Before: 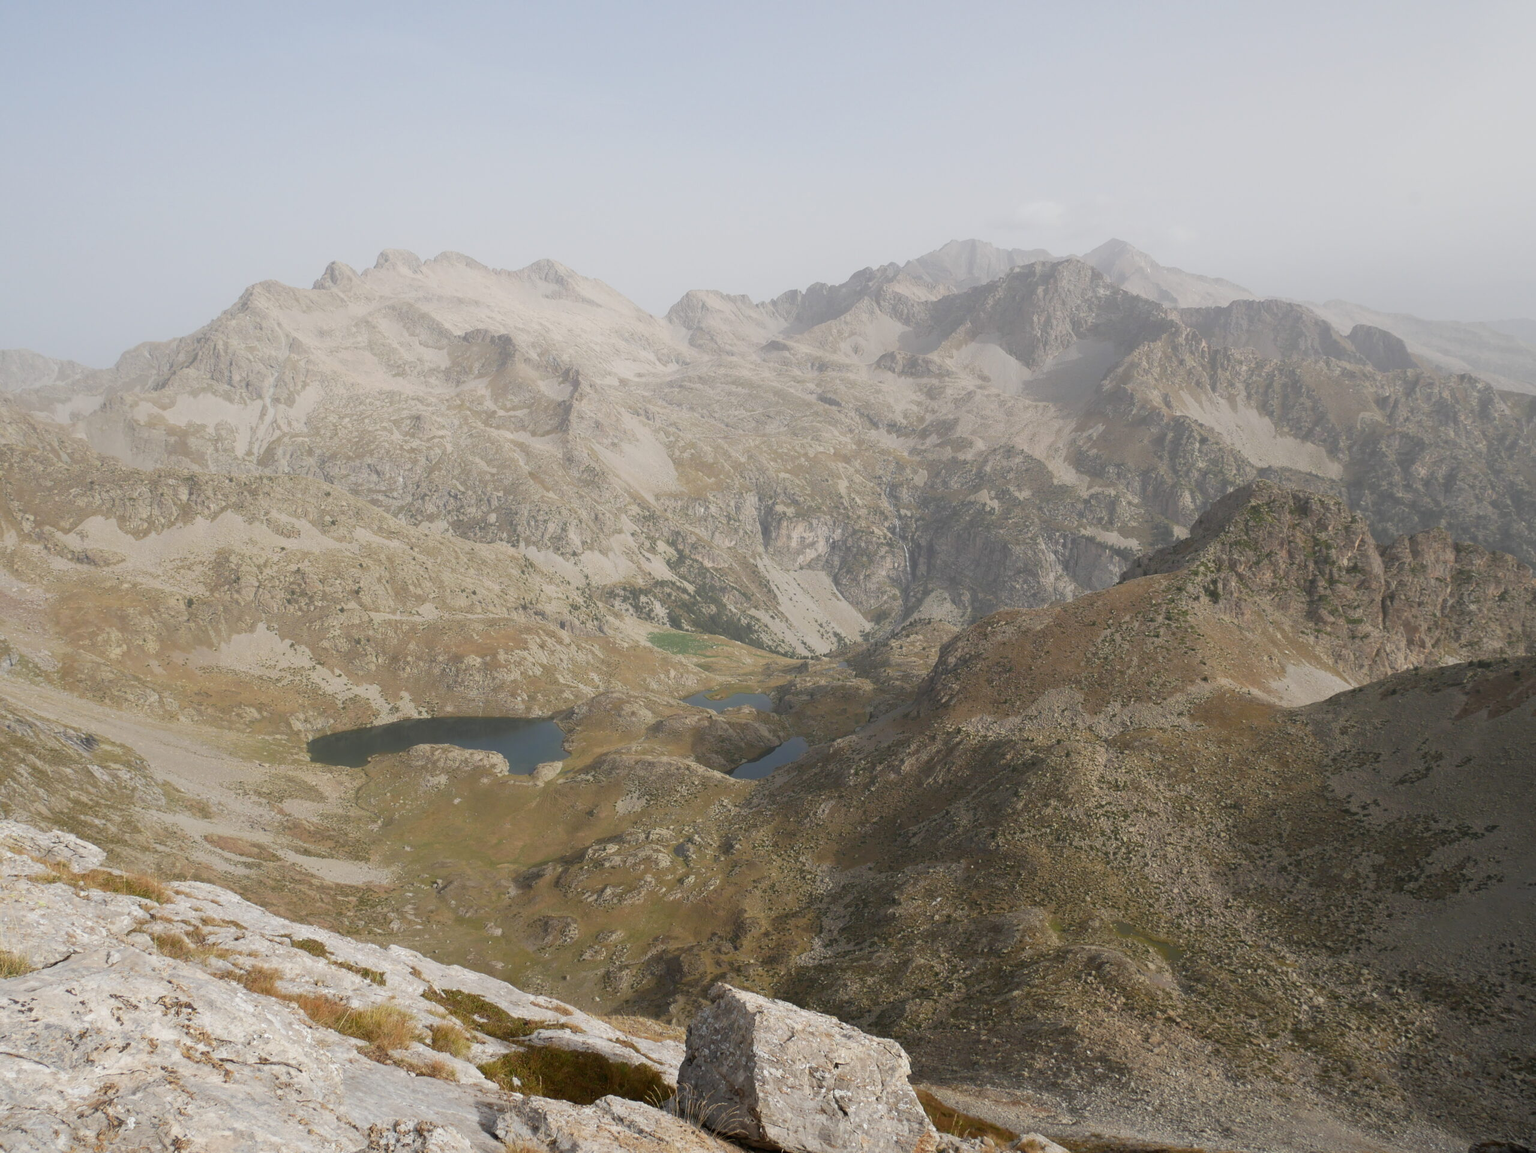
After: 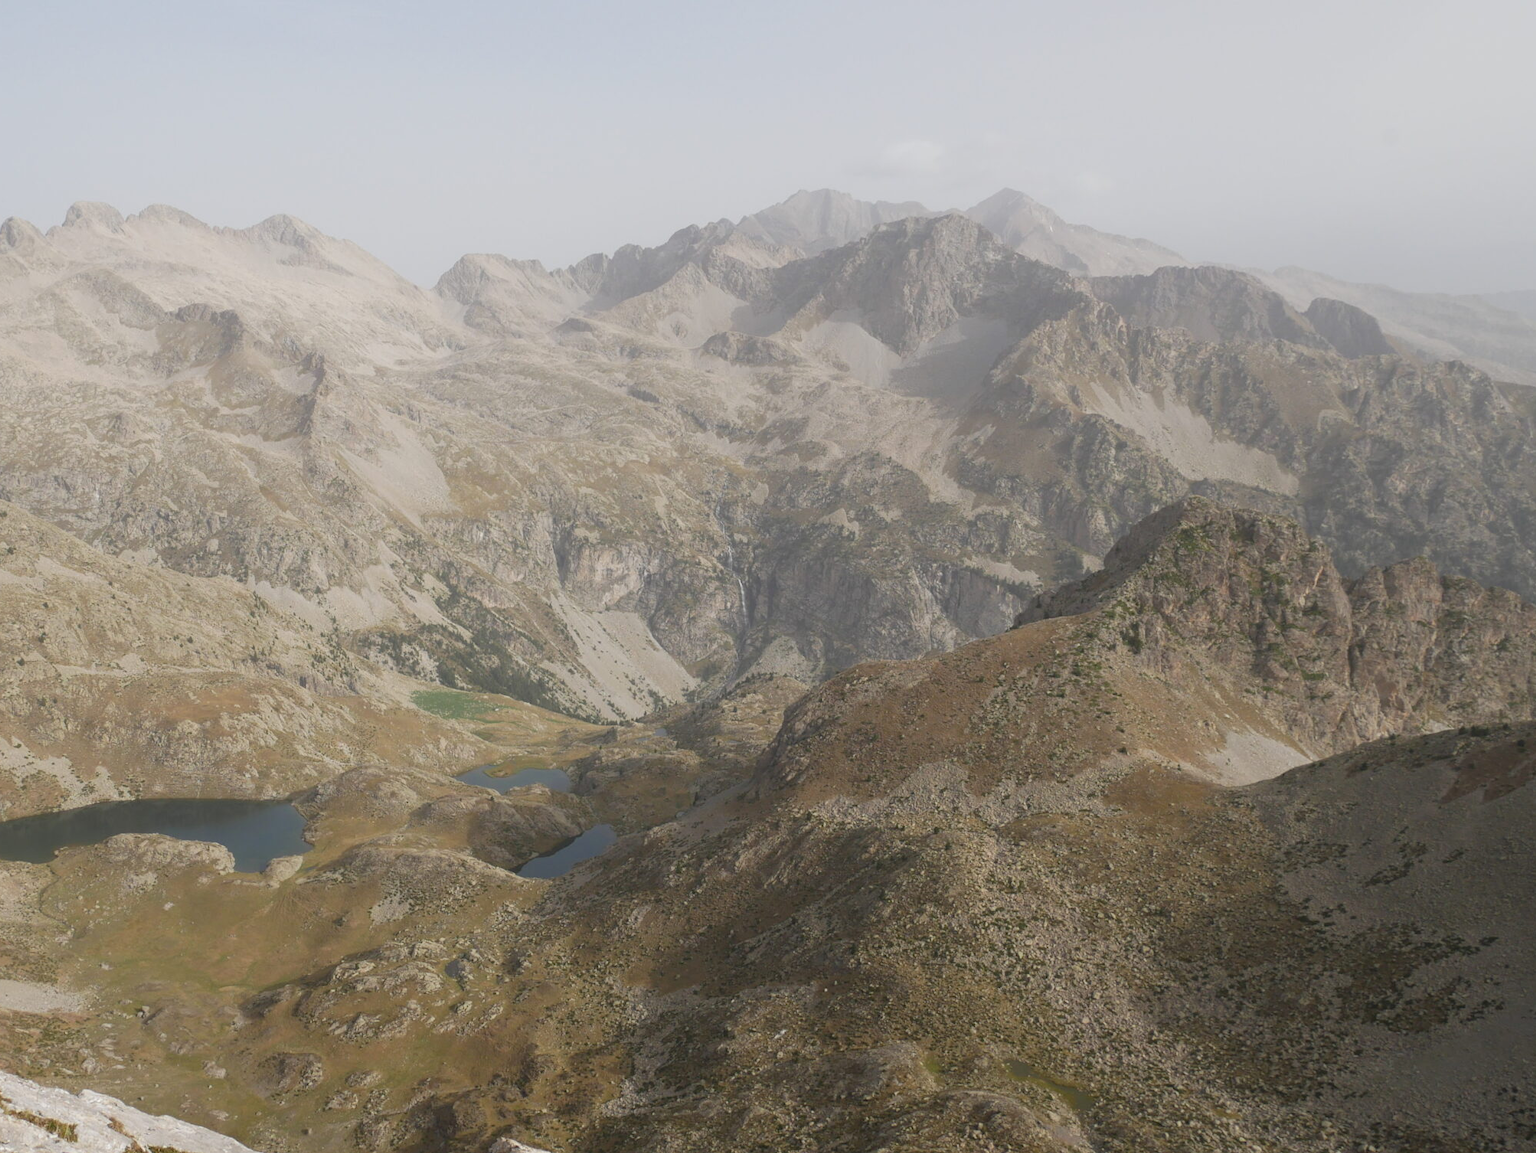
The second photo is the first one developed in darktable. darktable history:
exposure: compensate highlight preservation false
crop and rotate: left 21.21%, top 7.937%, right 0.406%, bottom 13.614%
